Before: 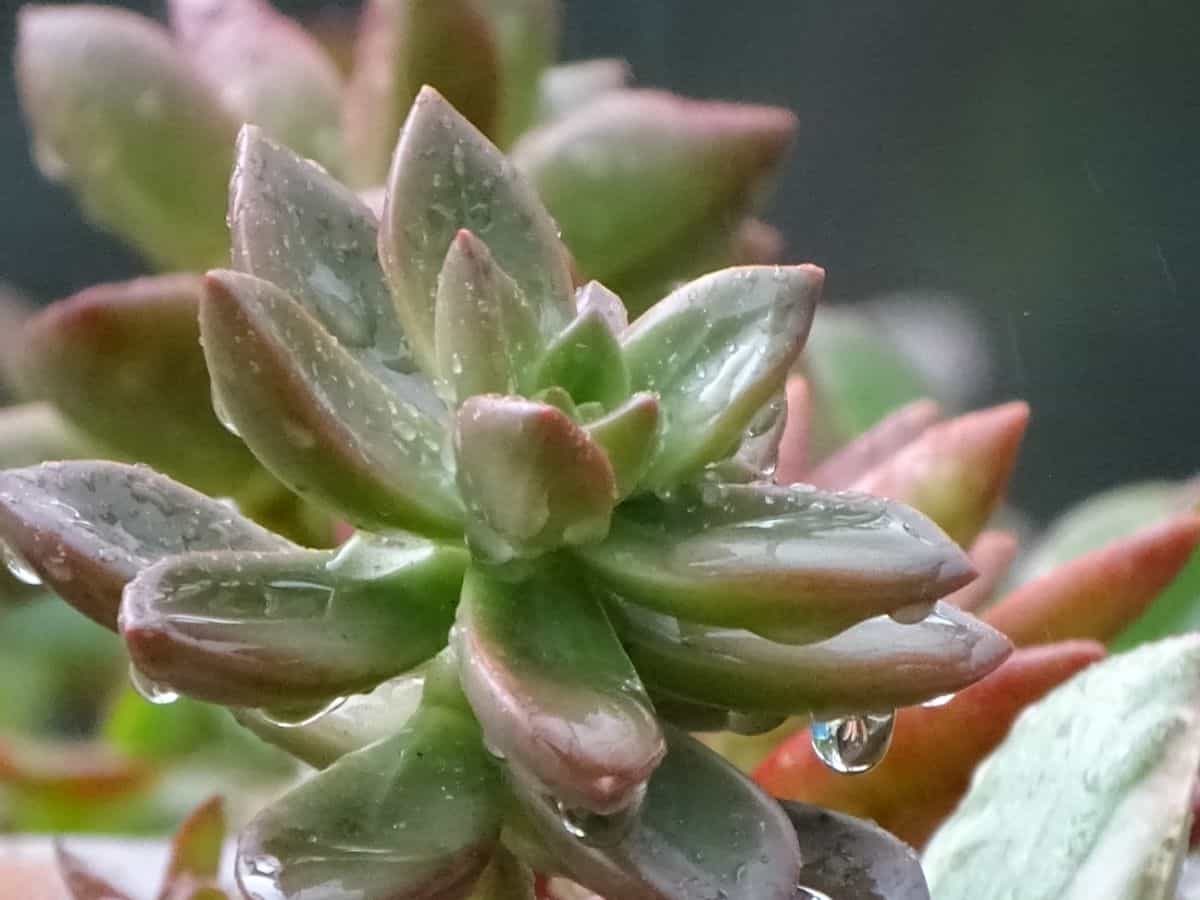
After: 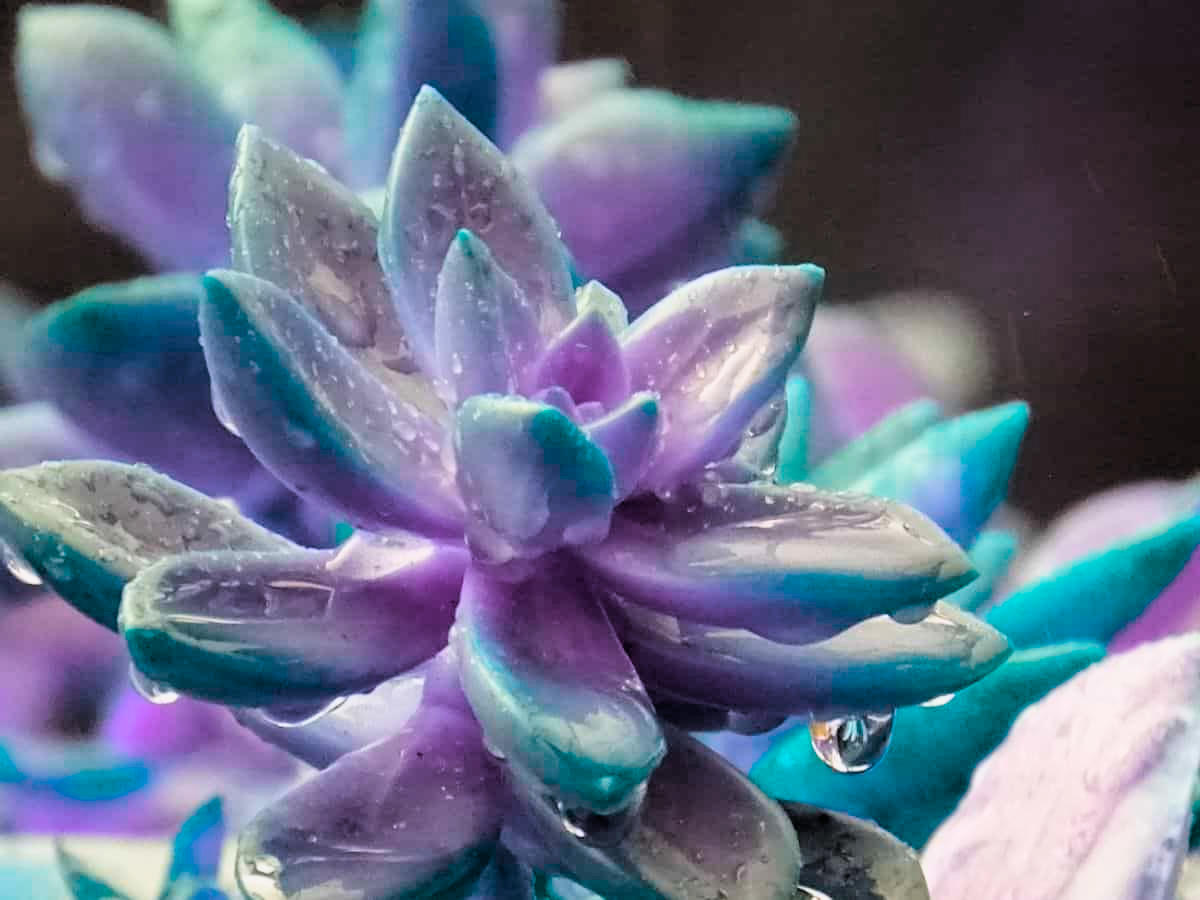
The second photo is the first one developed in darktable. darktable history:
color balance rgb: hue shift 180°, global vibrance 50%, contrast 0.32%
filmic rgb: black relative exposure -4 EV, white relative exposure 3 EV, hardness 3.02, contrast 1.4
